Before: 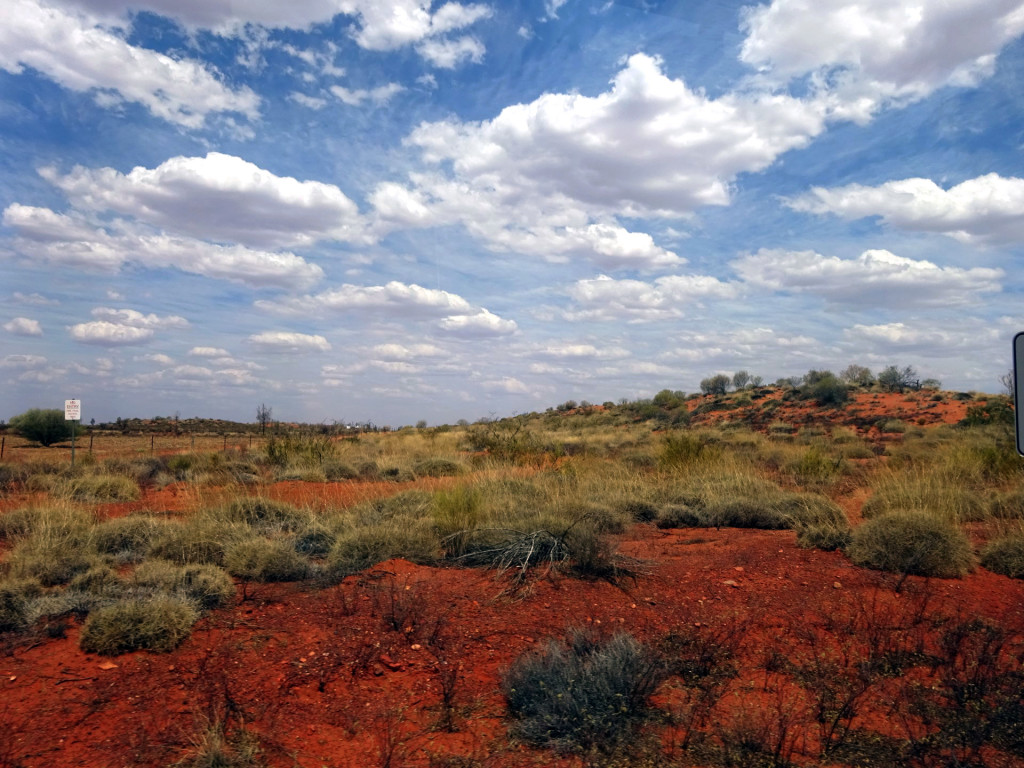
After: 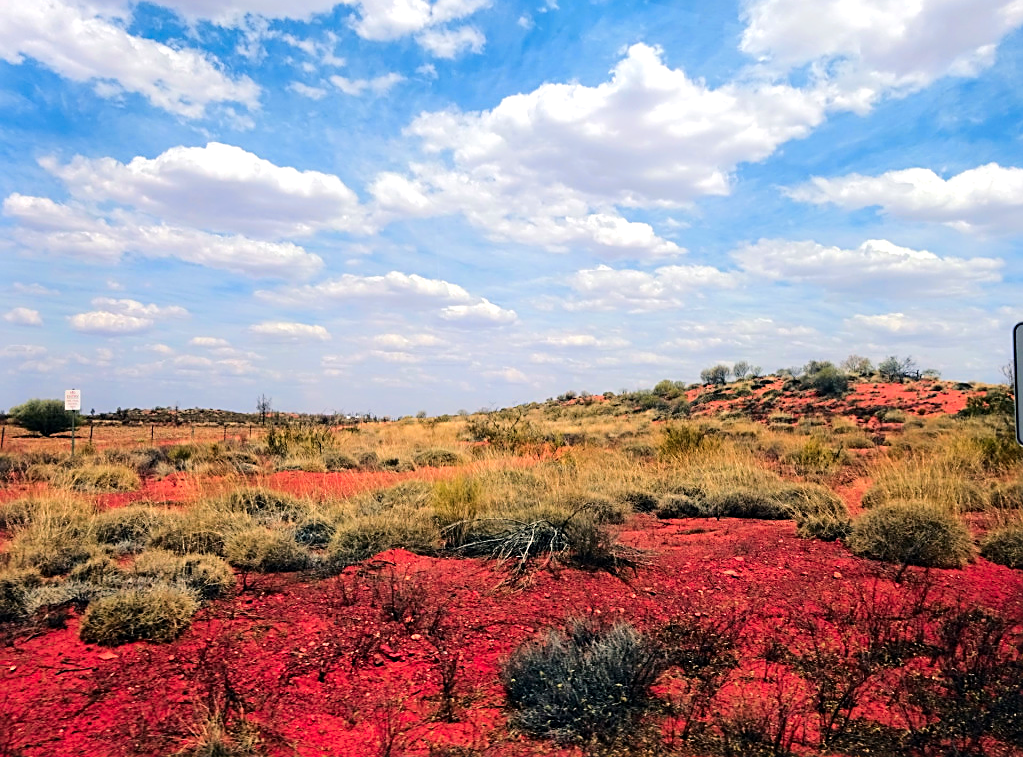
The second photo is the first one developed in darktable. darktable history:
sharpen: on, module defaults
tone equalizer: -7 EV 0.156 EV, -6 EV 0.629 EV, -5 EV 1.18 EV, -4 EV 1.32 EV, -3 EV 1.13 EV, -2 EV 0.6 EV, -1 EV 0.166 EV, edges refinement/feathering 500, mask exposure compensation -1.57 EV, preserve details no
color zones: curves: ch1 [(0.239, 0.552) (0.75, 0.5)]; ch2 [(0.25, 0.462) (0.749, 0.457)]
crop: top 1.327%, right 0.02%
